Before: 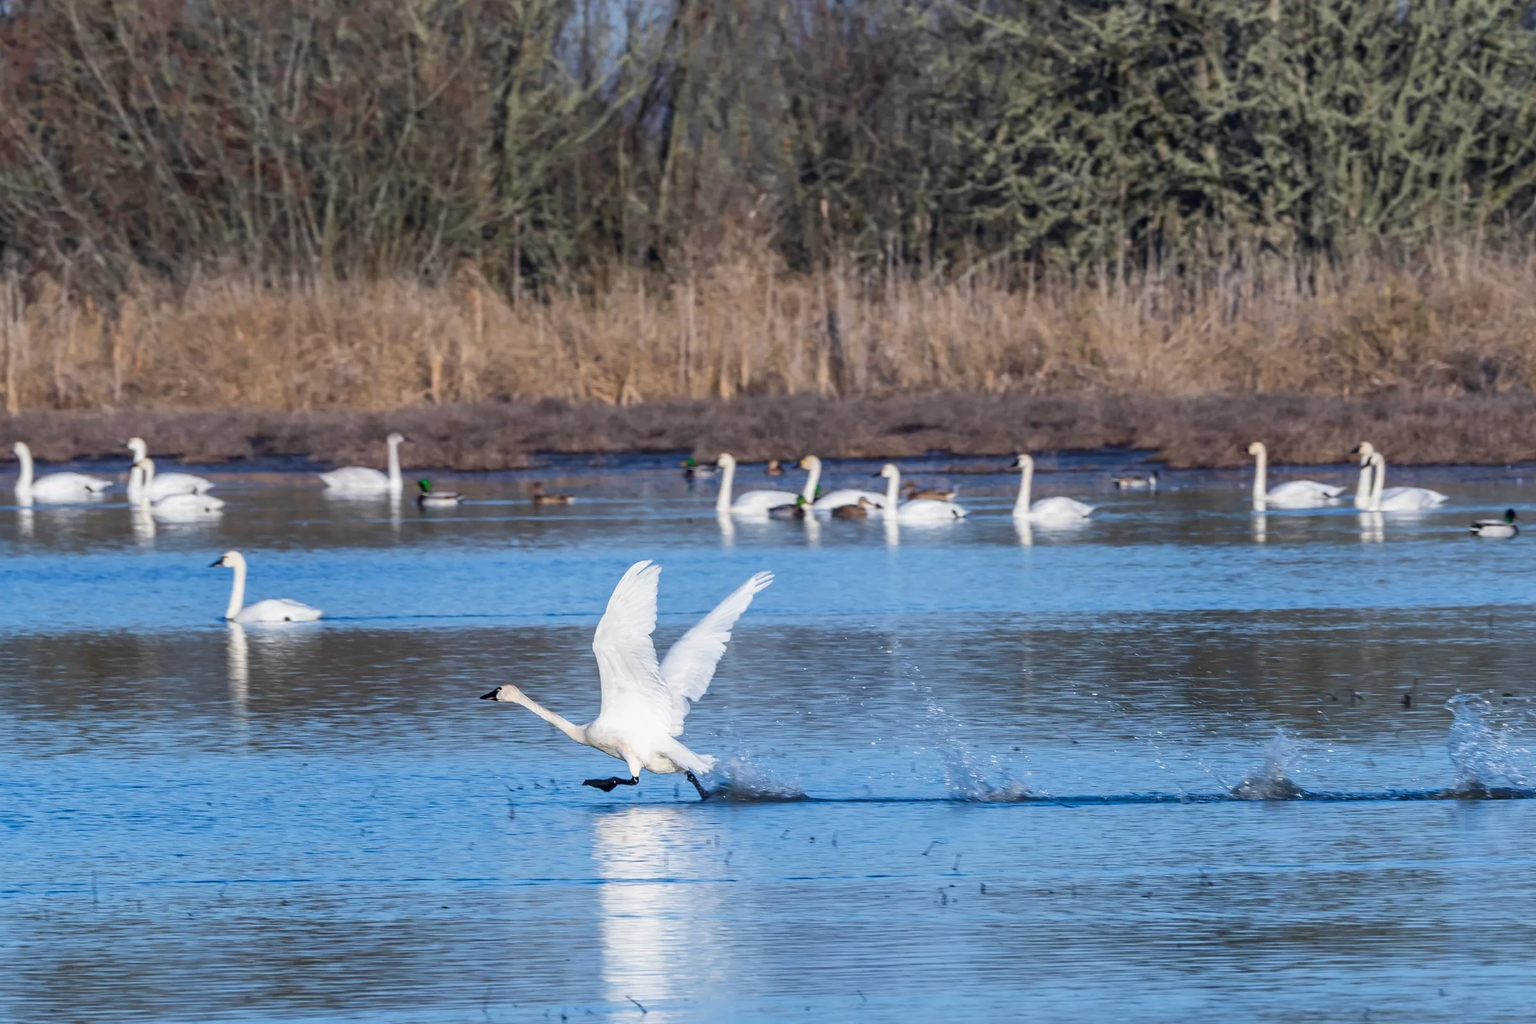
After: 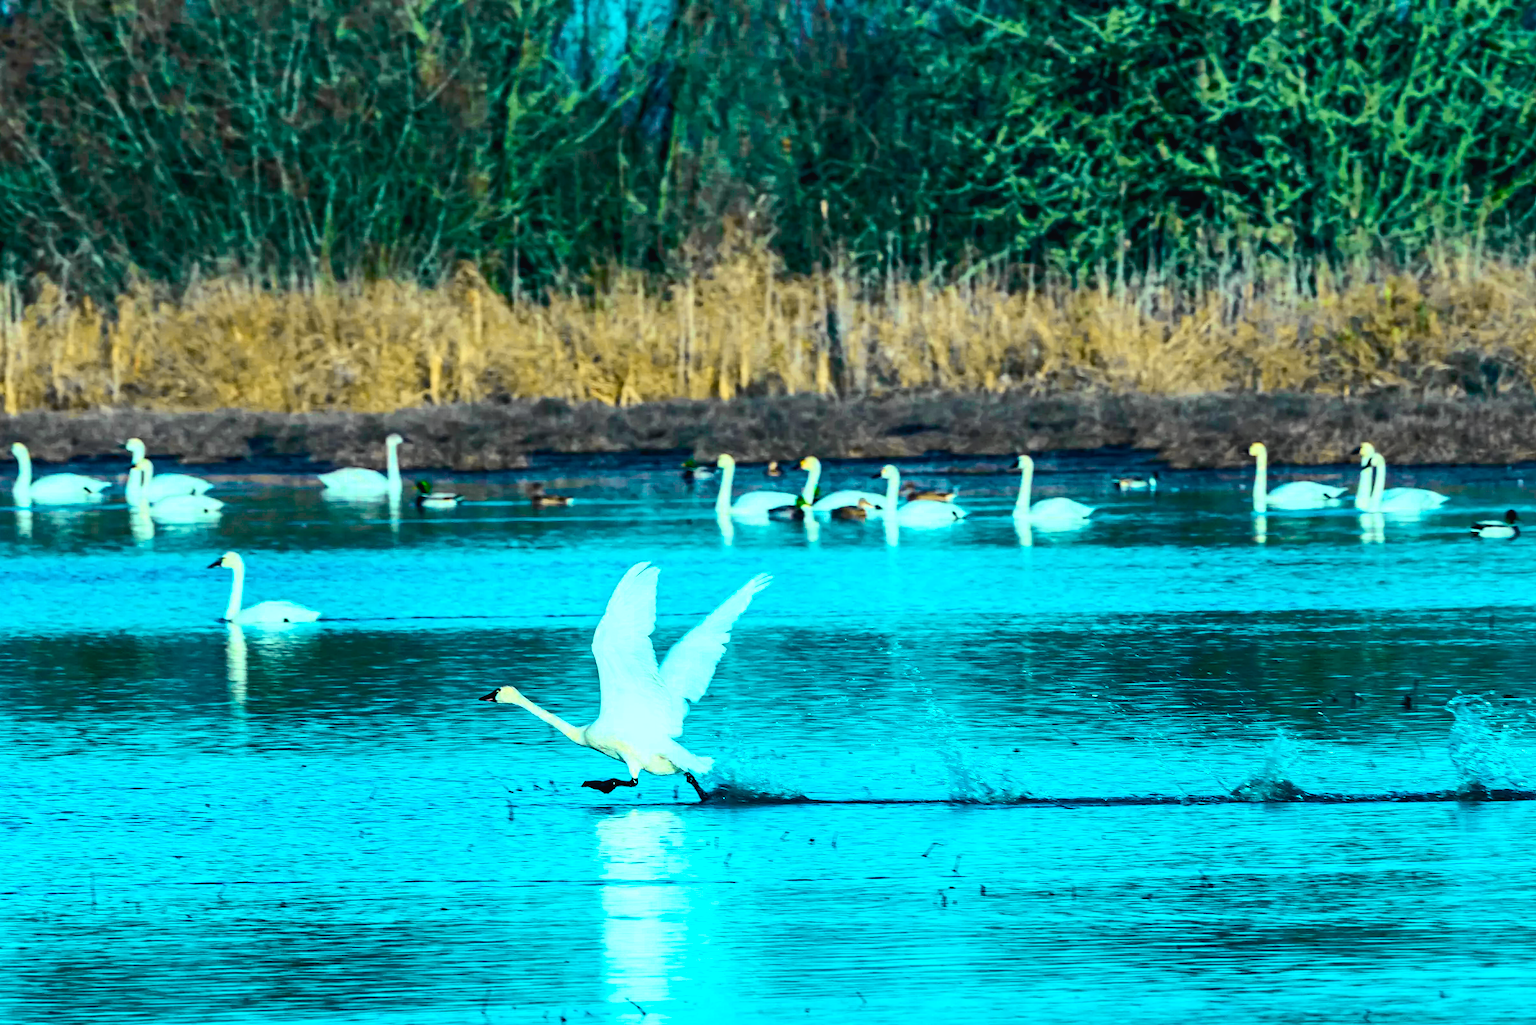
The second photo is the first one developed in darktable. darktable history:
color balance rgb: shadows lift › luminance -7.7%, shadows lift › chroma 2.13%, shadows lift › hue 165.27°, power › luminance -7.77%, power › chroma 1.1%, power › hue 215.88°, highlights gain › luminance 15.15%, highlights gain › chroma 7%, highlights gain › hue 125.57°, global offset › luminance -0.33%, global offset › chroma 0.11%, global offset › hue 165.27°, perceptual saturation grading › global saturation 24.42%, perceptual saturation grading › highlights -24.42%, perceptual saturation grading › mid-tones 24.42%, perceptual saturation grading › shadows 40%, perceptual brilliance grading › global brilliance -5%, perceptual brilliance grading › highlights 24.42%, perceptual brilliance grading › mid-tones 7%, perceptual brilliance grading › shadows -5%
crop and rotate: left 0.126%
haze removal: compatibility mode true, adaptive false
tone curve: curves: ch0 [(0, 0.023) (0.103, 0.087) (0.295, 0.297) (0.445, 0.531) (0.553, 0.665) (0.735, 0.843) (0.994, 1)]; ch1 [(0, 0) (0.427, 0.346) (0.456, 0.426) (0.484, 0.494) (0.509, 0.505) (0.535, 0.56) (0.581, 0.632) (0.646, 0.715) (1, 1)]; ch2 [(0, 0) (0.369, 0.388) (0.449, 0.431) (0.501, 0.495) (0.533, 0.518) (0.572, 0.612) (0.677, 0.752) (1, 1)], color space Lab, independent channels, preserve colors none
